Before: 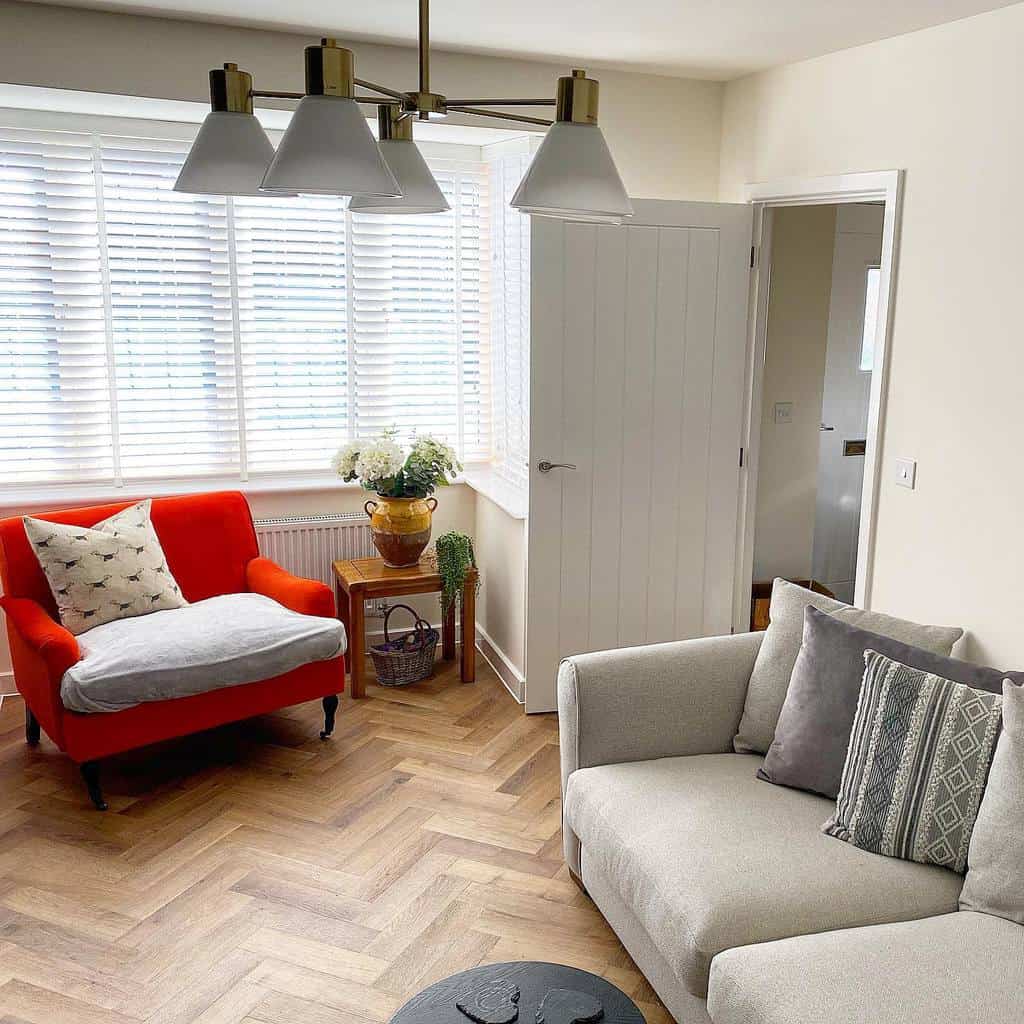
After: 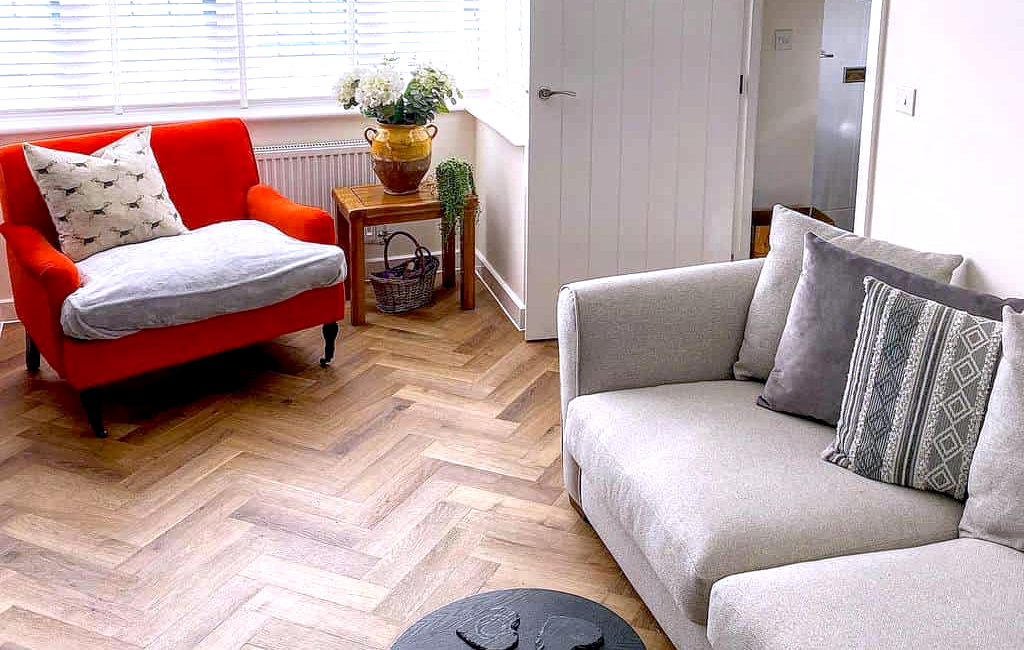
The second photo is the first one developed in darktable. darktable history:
crop and rotate: top 36.435%
white balance: red 1.004, blue 1.096
local contrast: on, module defaults
exposure: black level correction 0.005, exposure 0.286 EV, compensate highlight preservation false
